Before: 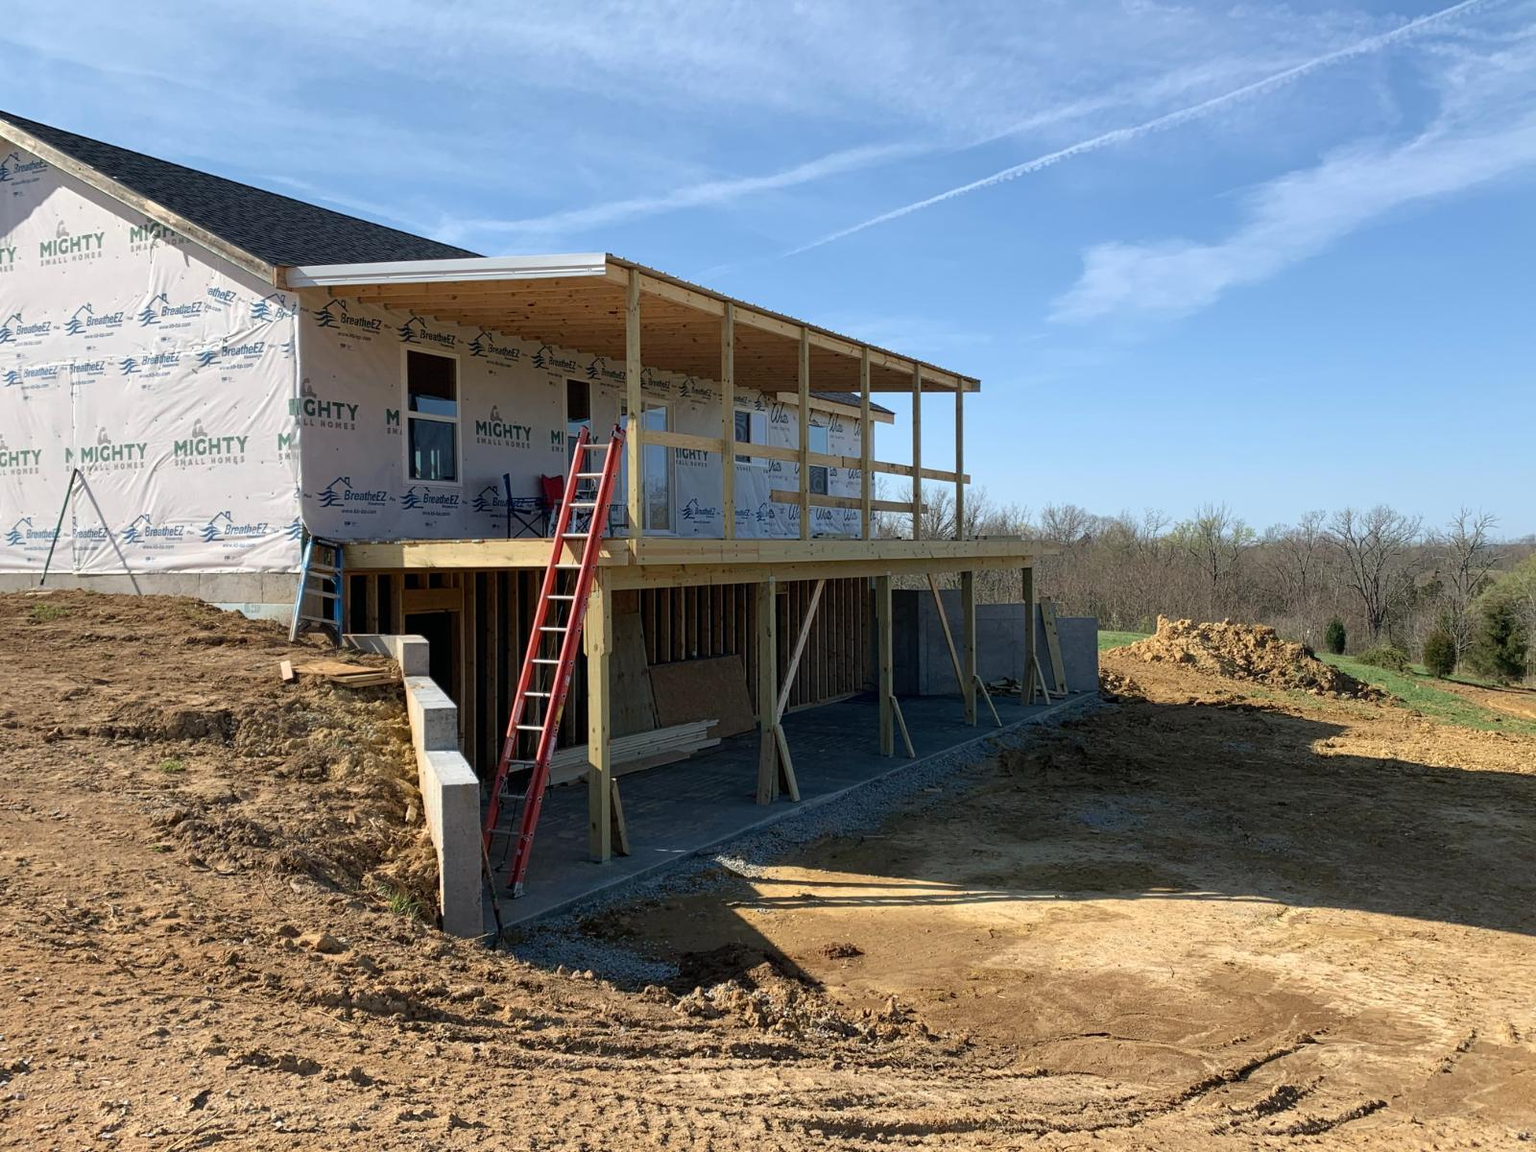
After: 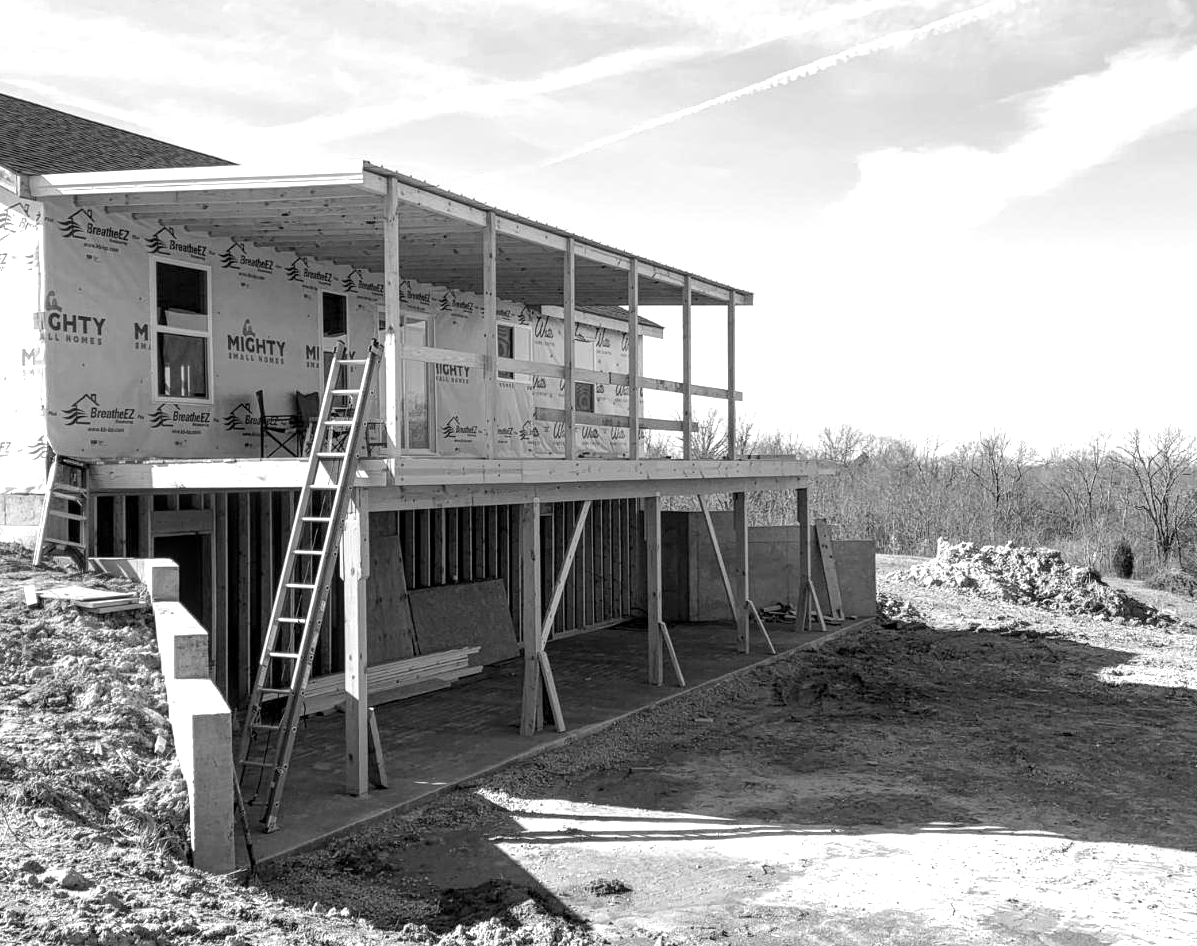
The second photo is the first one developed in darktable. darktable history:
crop: left 16.768%, top 8.653%, right 8.362%, bottom 12.485%
local contrast: on, module defaults
monochrome: on, module defaults
white balance: emerald 1
exposure: black level correction 0.001, exposure 1.129 EV, compensate exposure bias true, compensate highlight preservation false
